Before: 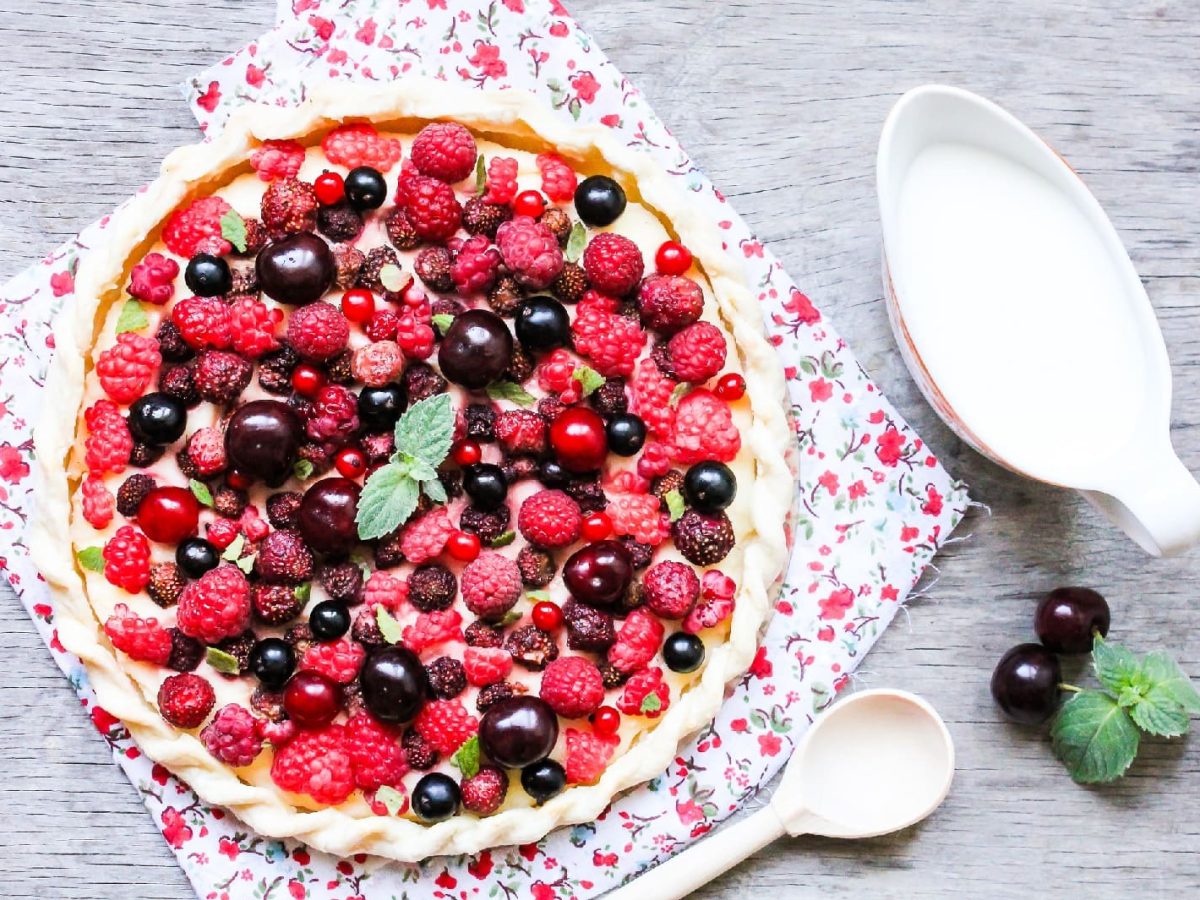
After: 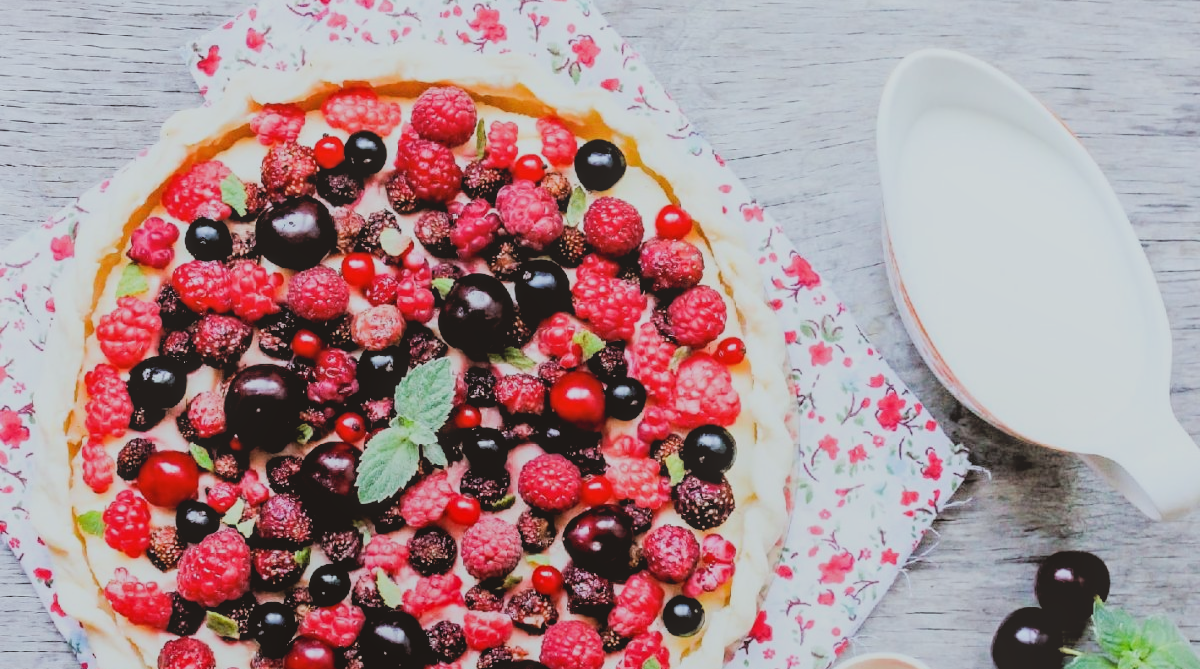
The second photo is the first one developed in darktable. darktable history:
local contrast: highlights 48%, shadows 6%, detail 98%
color correction: highlights a* -2.74, highlights b* -2.63, shadows a* 2.42, shadows b* 2.96
crop: top 4.049%, bottom 21.519%
filmic rgb: black relative exposure -2.83 EV, white relative exposure 4.56 EV, hardness 1.74, contrast 1.244
